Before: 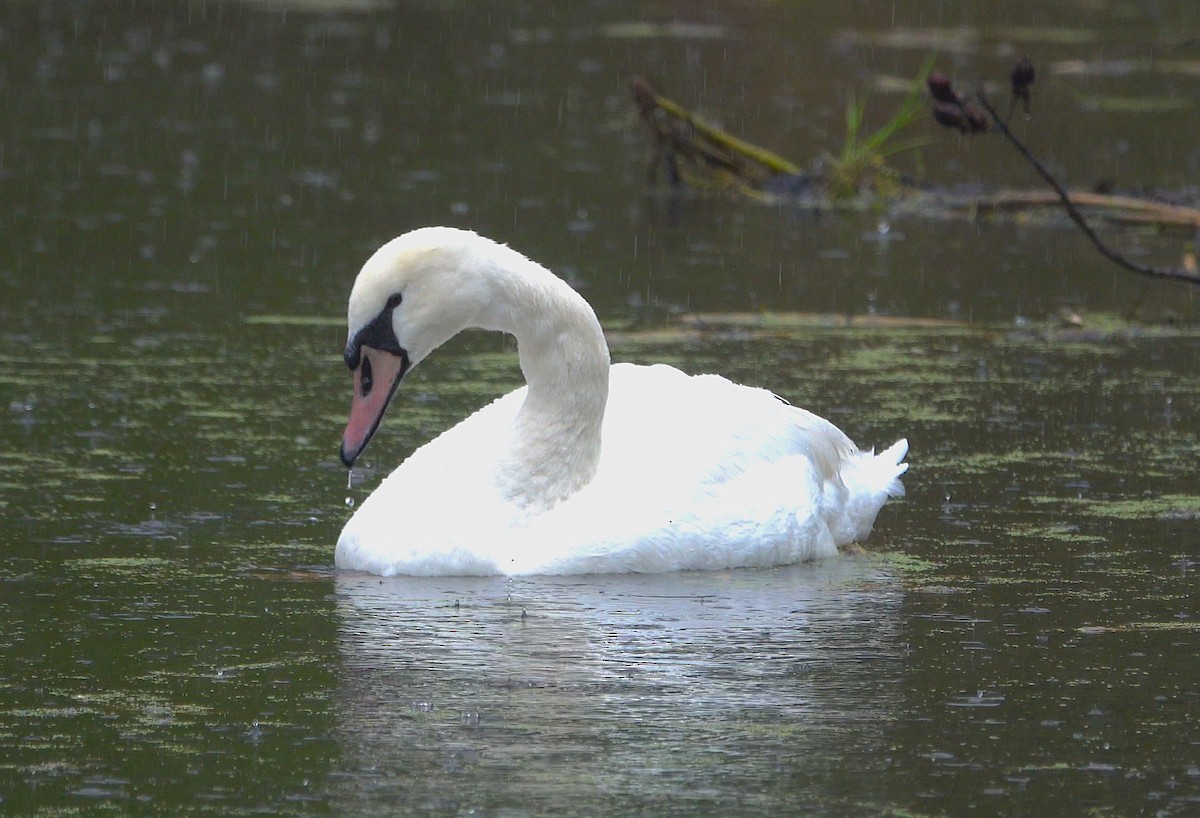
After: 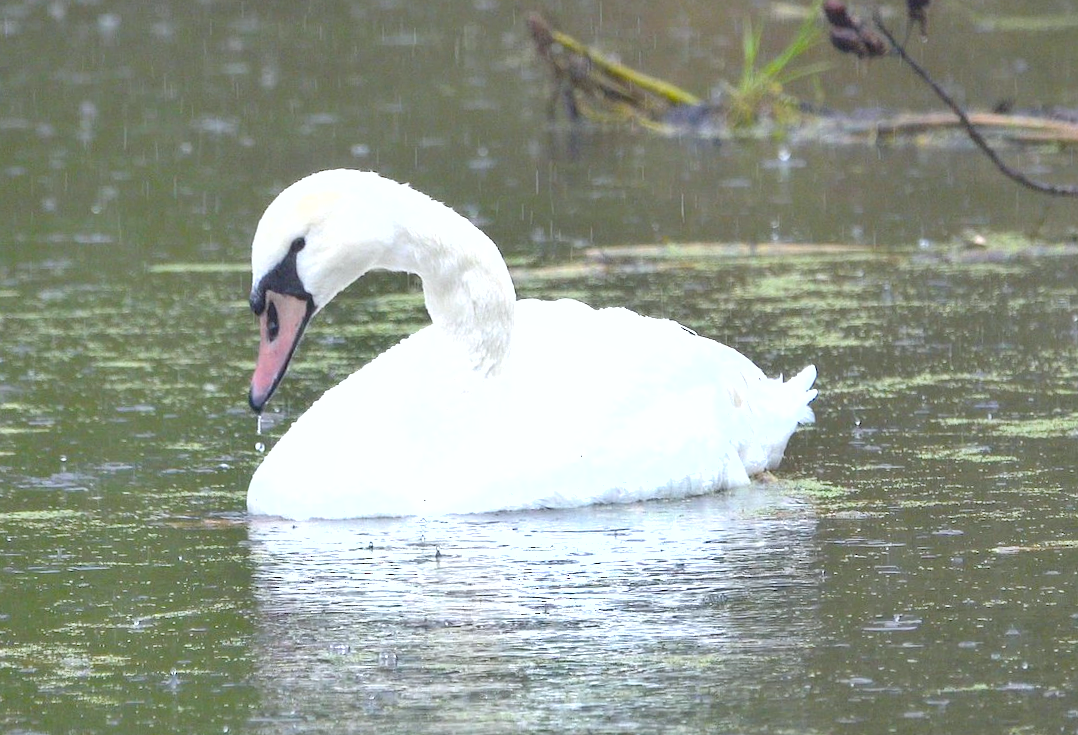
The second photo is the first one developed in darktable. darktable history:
crop and rotate: angle 1.96°, left 5.673%, top 5.673%
exposure: black level correction 0, exposure 1.1 EV, compensate highlight preservation false
shadows and highlights: low approximation 0.01, soften with gaussian
white balance: red 0.976, blue 1.04
